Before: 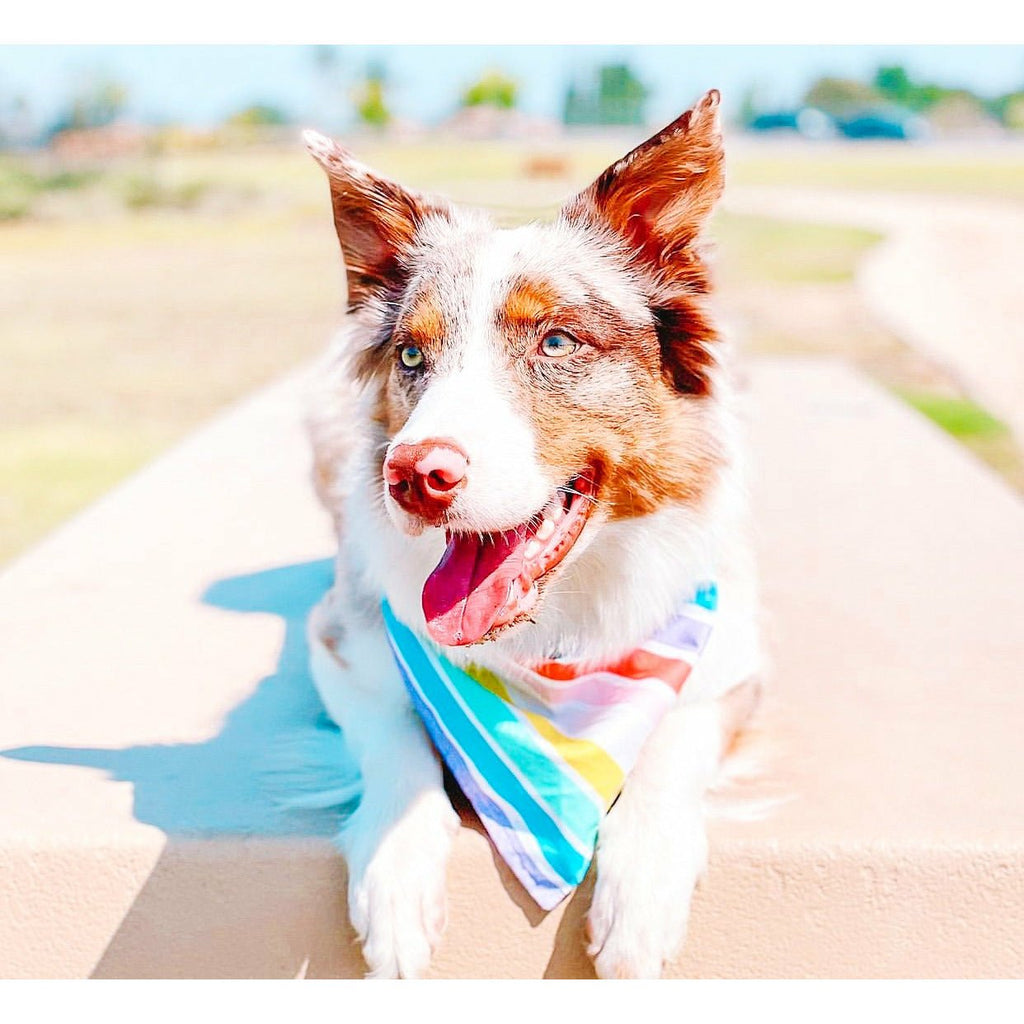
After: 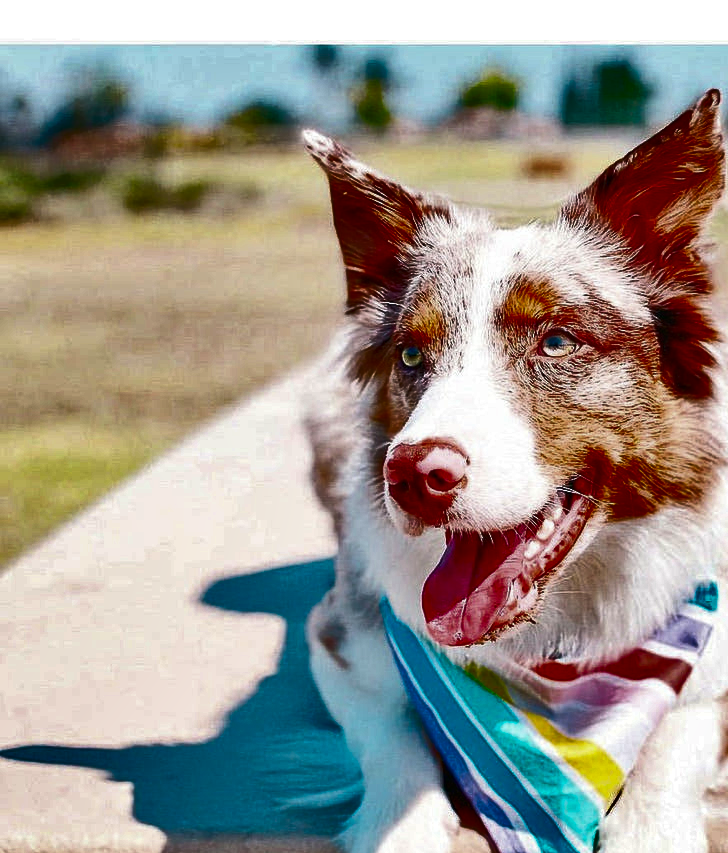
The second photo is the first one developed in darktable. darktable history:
shadows and highlights: shadows 20.91, highlights -82.73, soften with gaussian
crop: right 28.885%, bottom 16.626%
